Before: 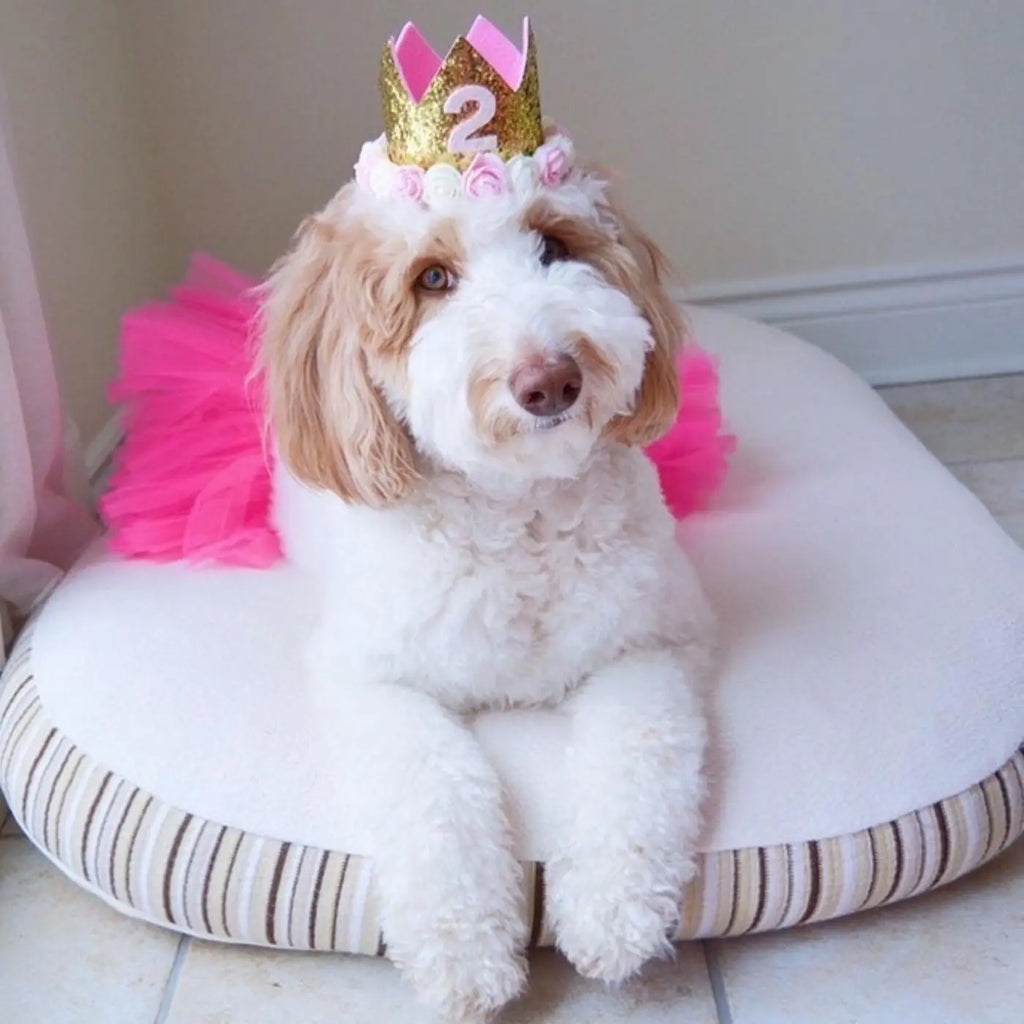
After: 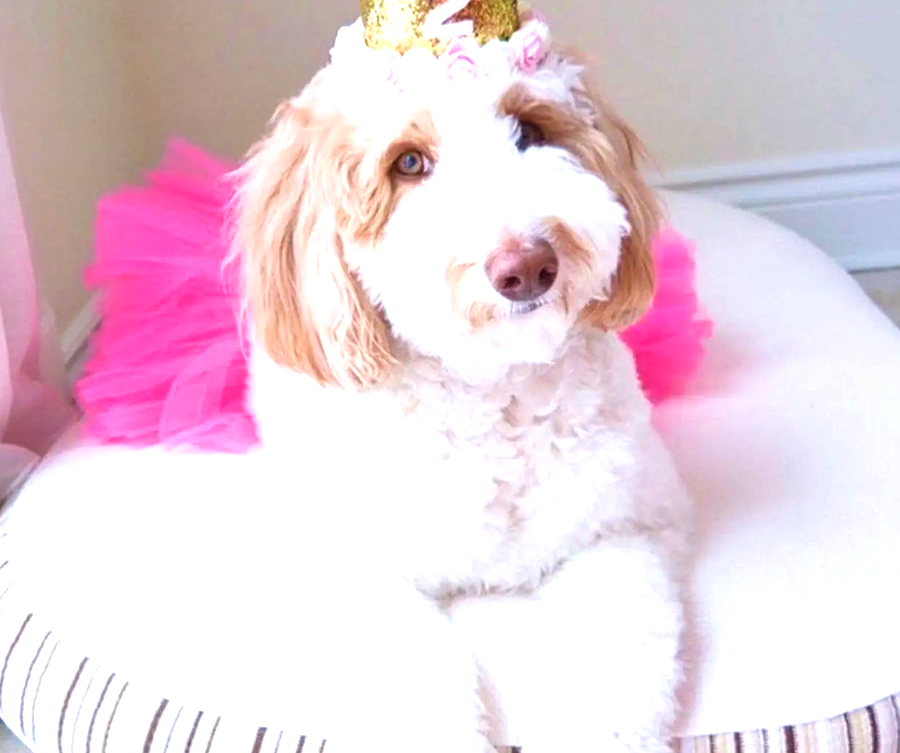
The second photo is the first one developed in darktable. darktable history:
crop and rotate: left 2.425%, top 11.305%, right 9.6%, bottom 15.08%
velvia: strength 27%
exposure: exposure 0.935 EV, compensate highlight preservation false
